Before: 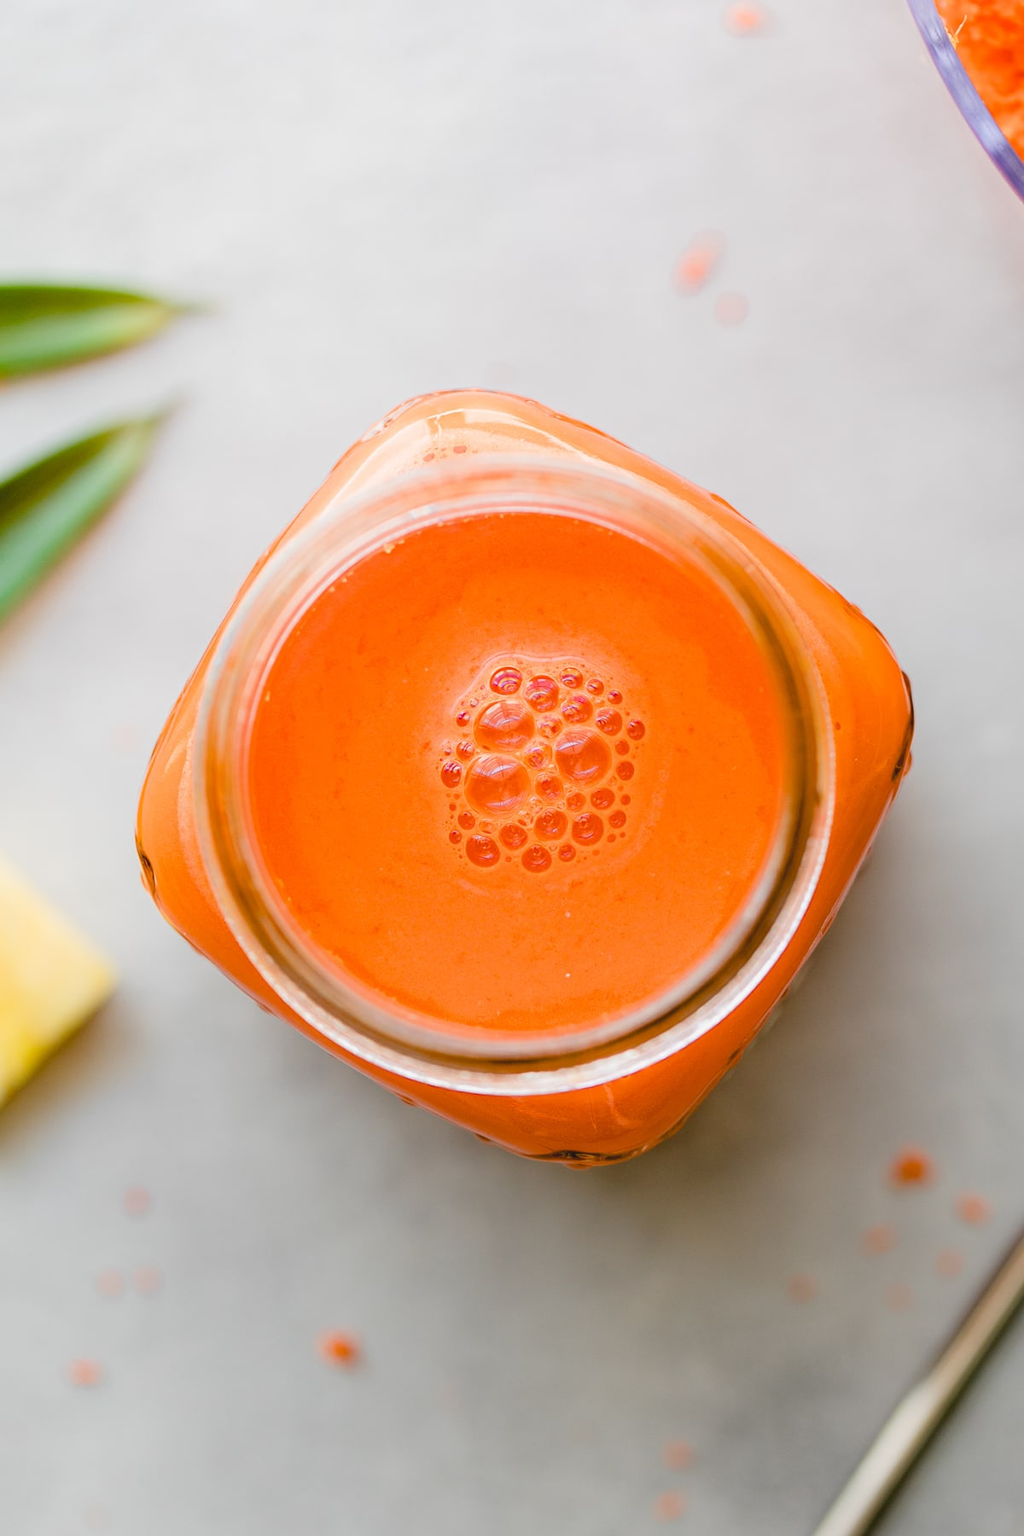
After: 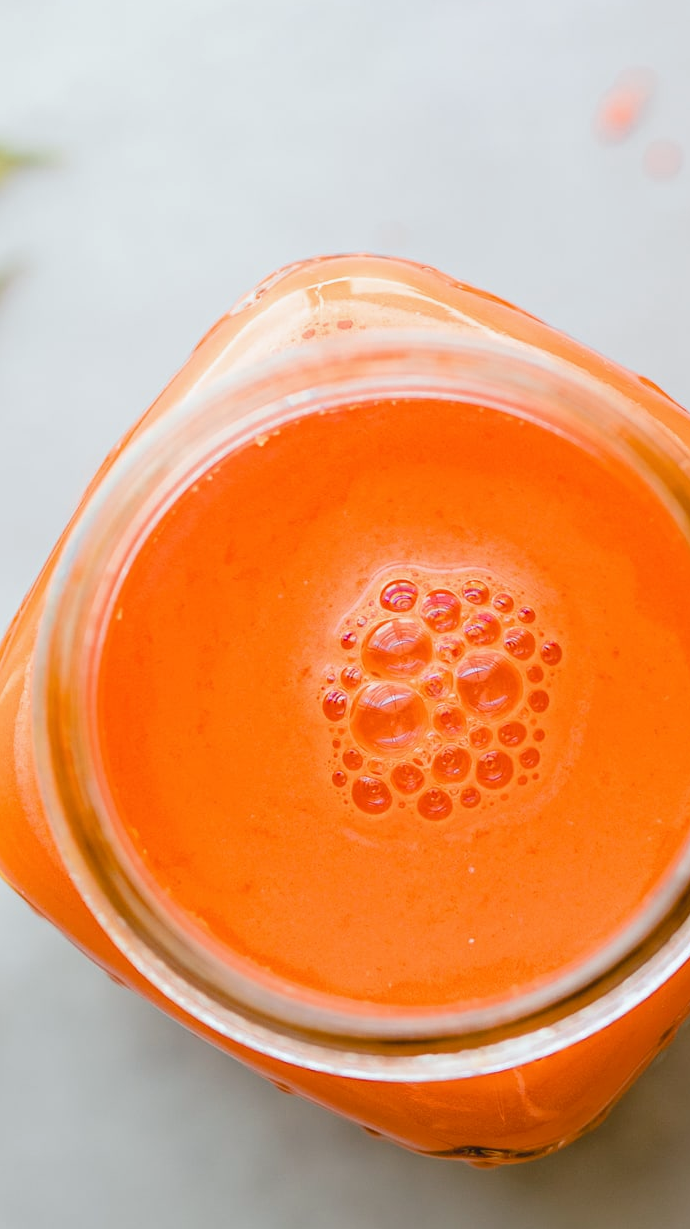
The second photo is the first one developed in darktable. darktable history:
color correction: highlights a* -2.79, highlights b* -2.67, shadows a* 2.21, shadows b* 3.02
crop: left 16.196%, top 11.264%, right 26.243%, bottom 20.432%
